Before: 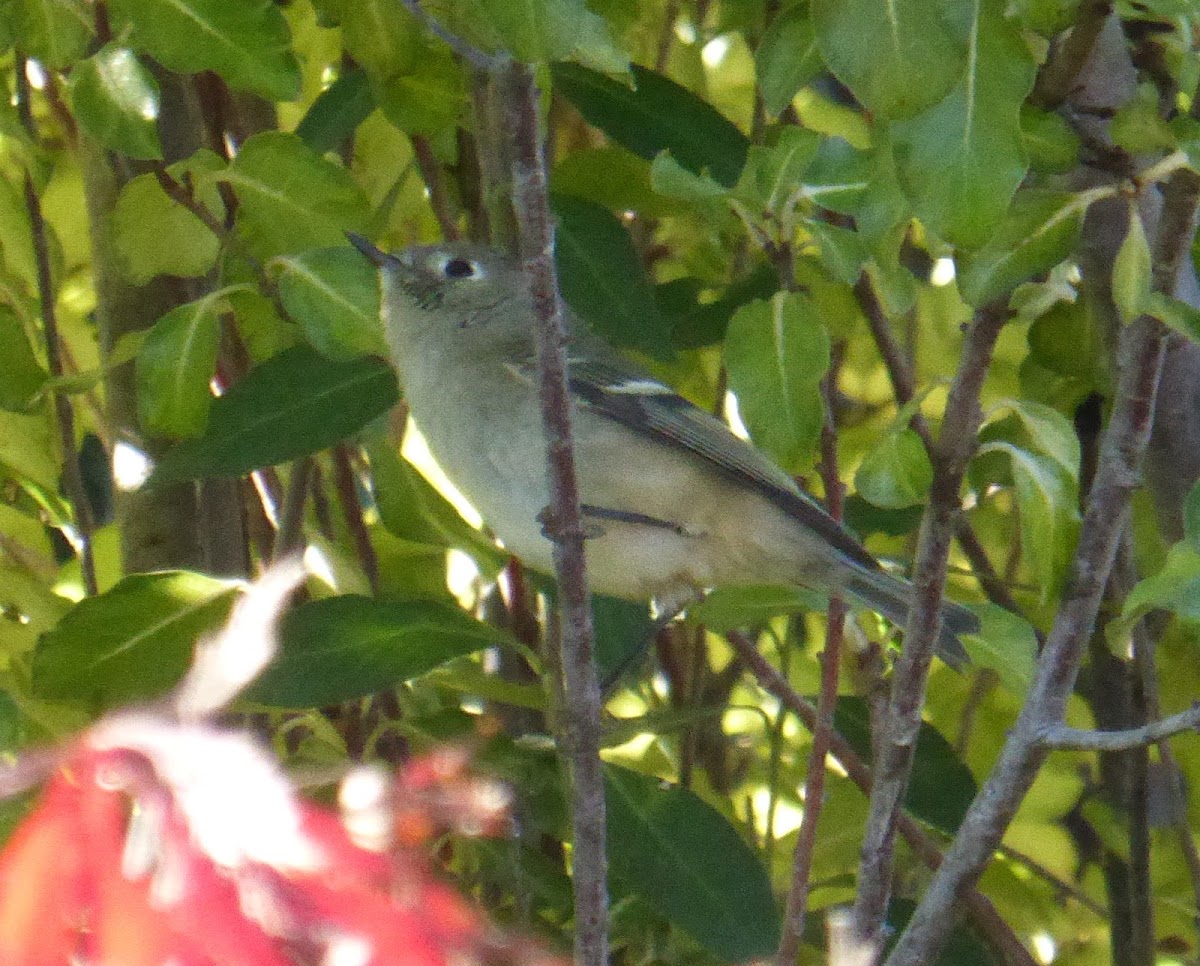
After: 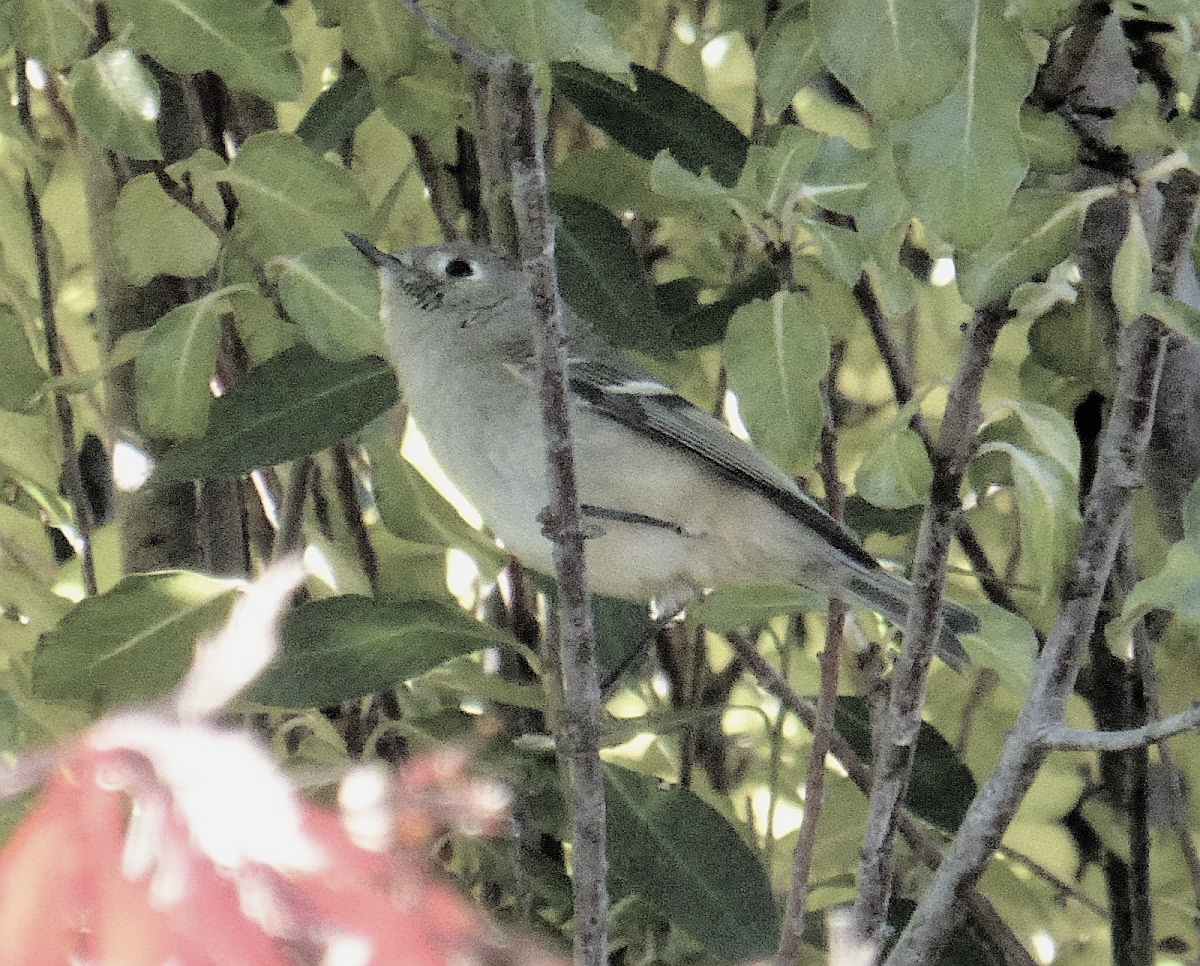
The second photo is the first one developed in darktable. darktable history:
sharpen: on, module defaults
contrast brightness saturation: brightness 0.187, saturation -0.488
filmic rgb: black relative exposure -3.9 EV, white relative exposure 3.13 EV, threshold 3.02 EV, hardness 2.87, iterations of high-quality reconstruction 0, enable highlight reconstruction true
